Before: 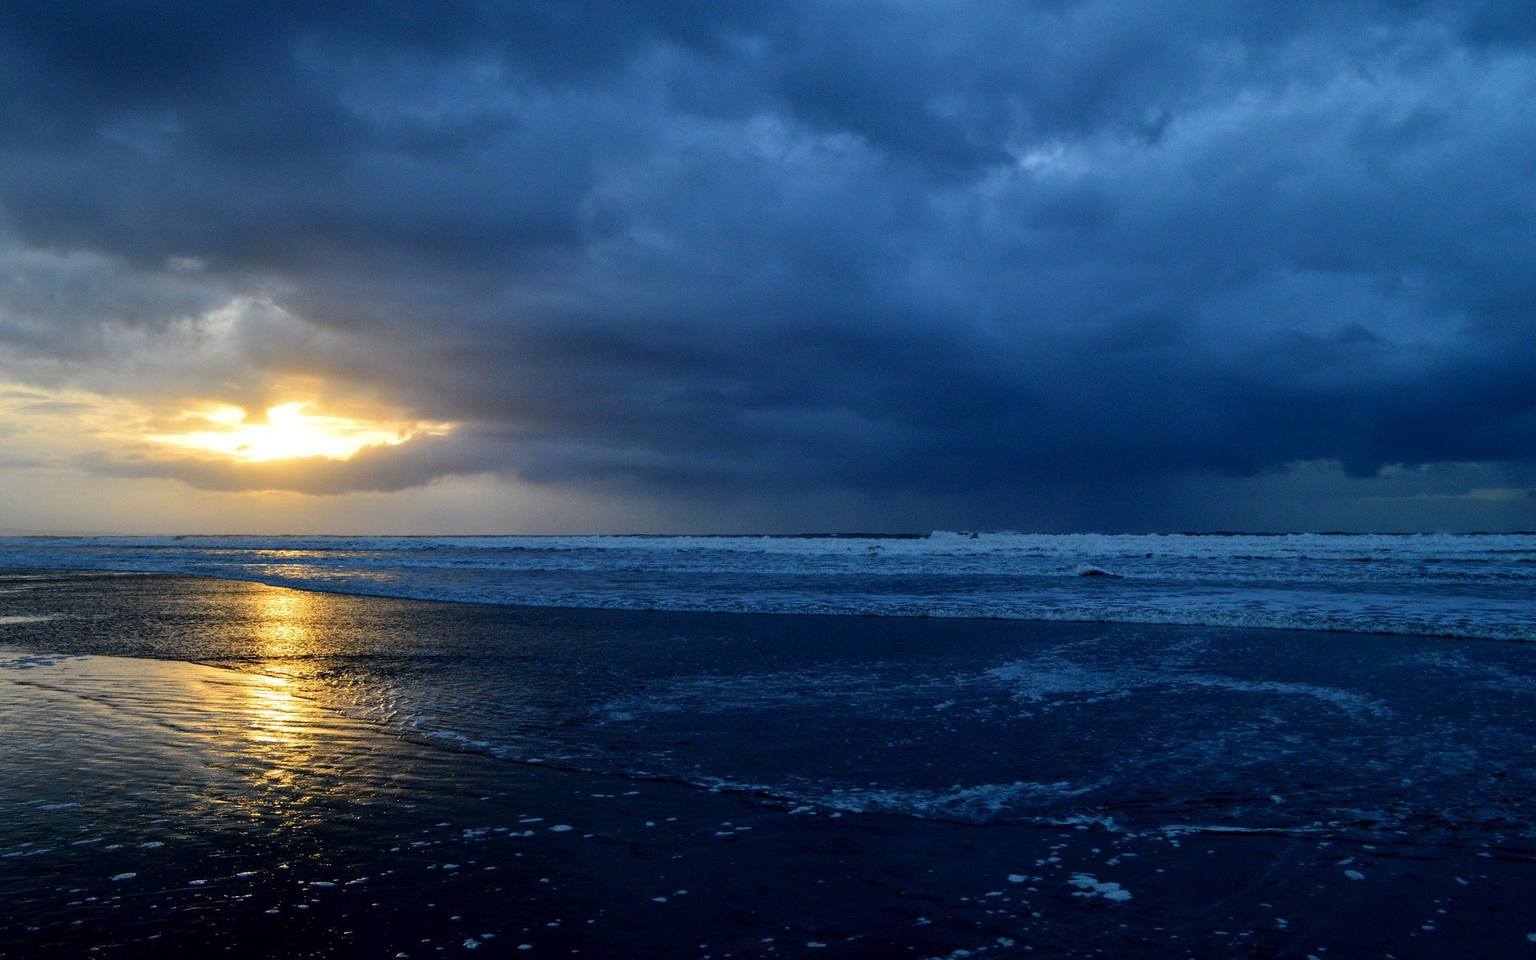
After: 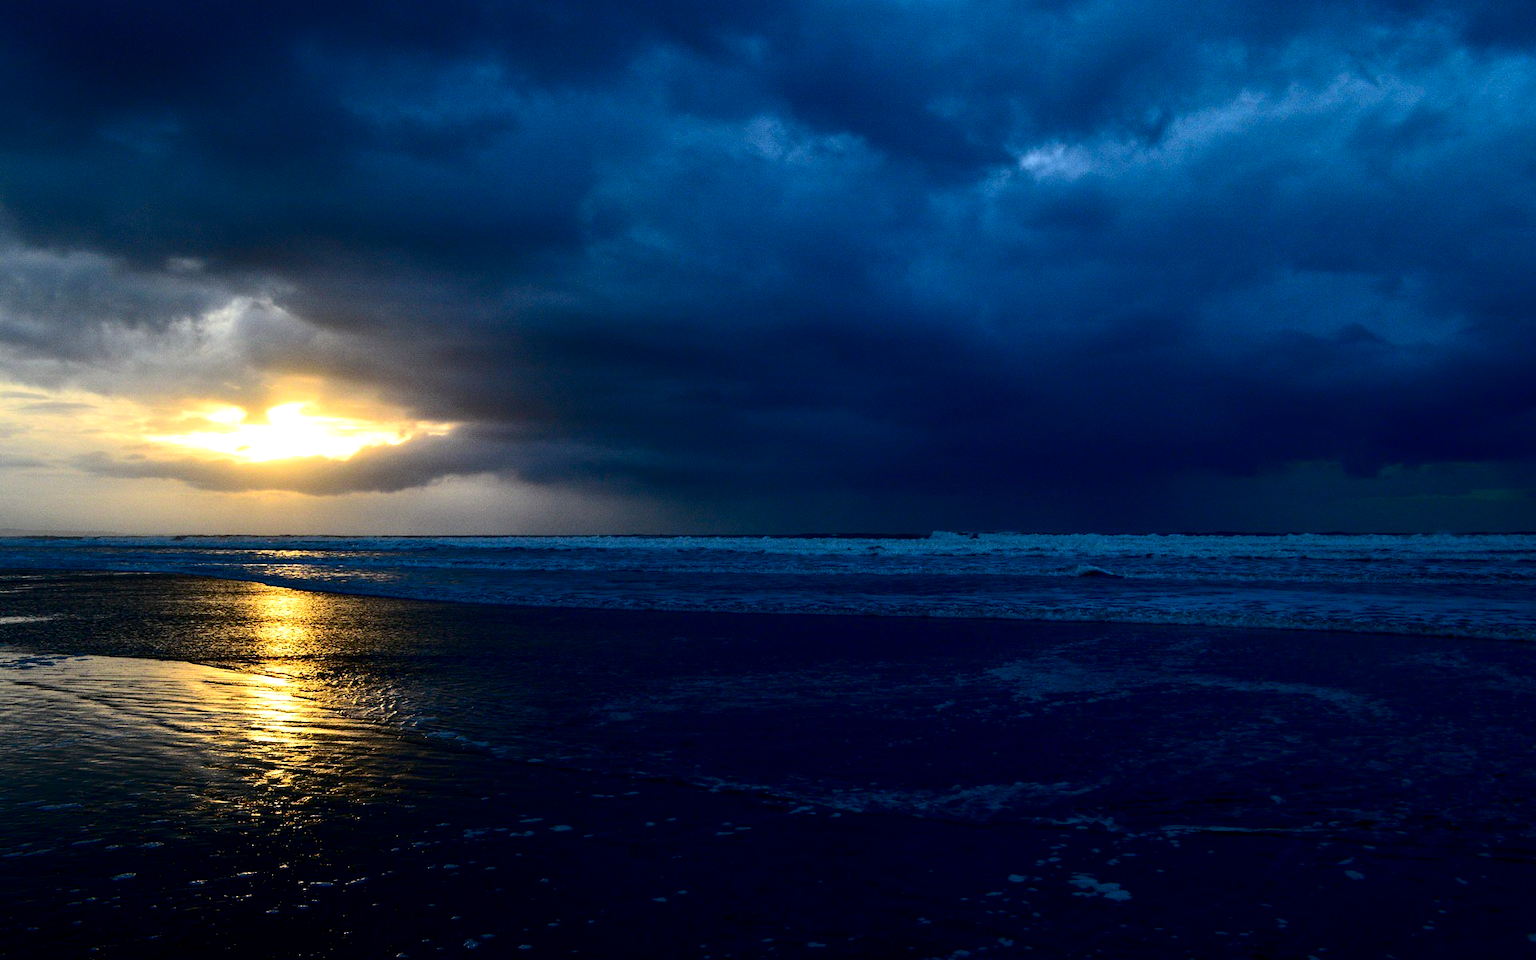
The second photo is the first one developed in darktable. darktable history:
contrast brightness saturation: contrast 0.193, brightness -0.241, saturation 0.107
tone equalizer: -8 EV -0.395 EV, -7 EV -0.374 EV, -6 EV -0.346 EV, -5 EV -0.254 EV, -3 EV 0.195 EV, -2 EV 0.333 EV, -1 EV 0.374 EV, +0 EV 0.407 EV, edges refinement/feathering 500, mask exposure compensation -1.57 EV, preserve details guided filter
